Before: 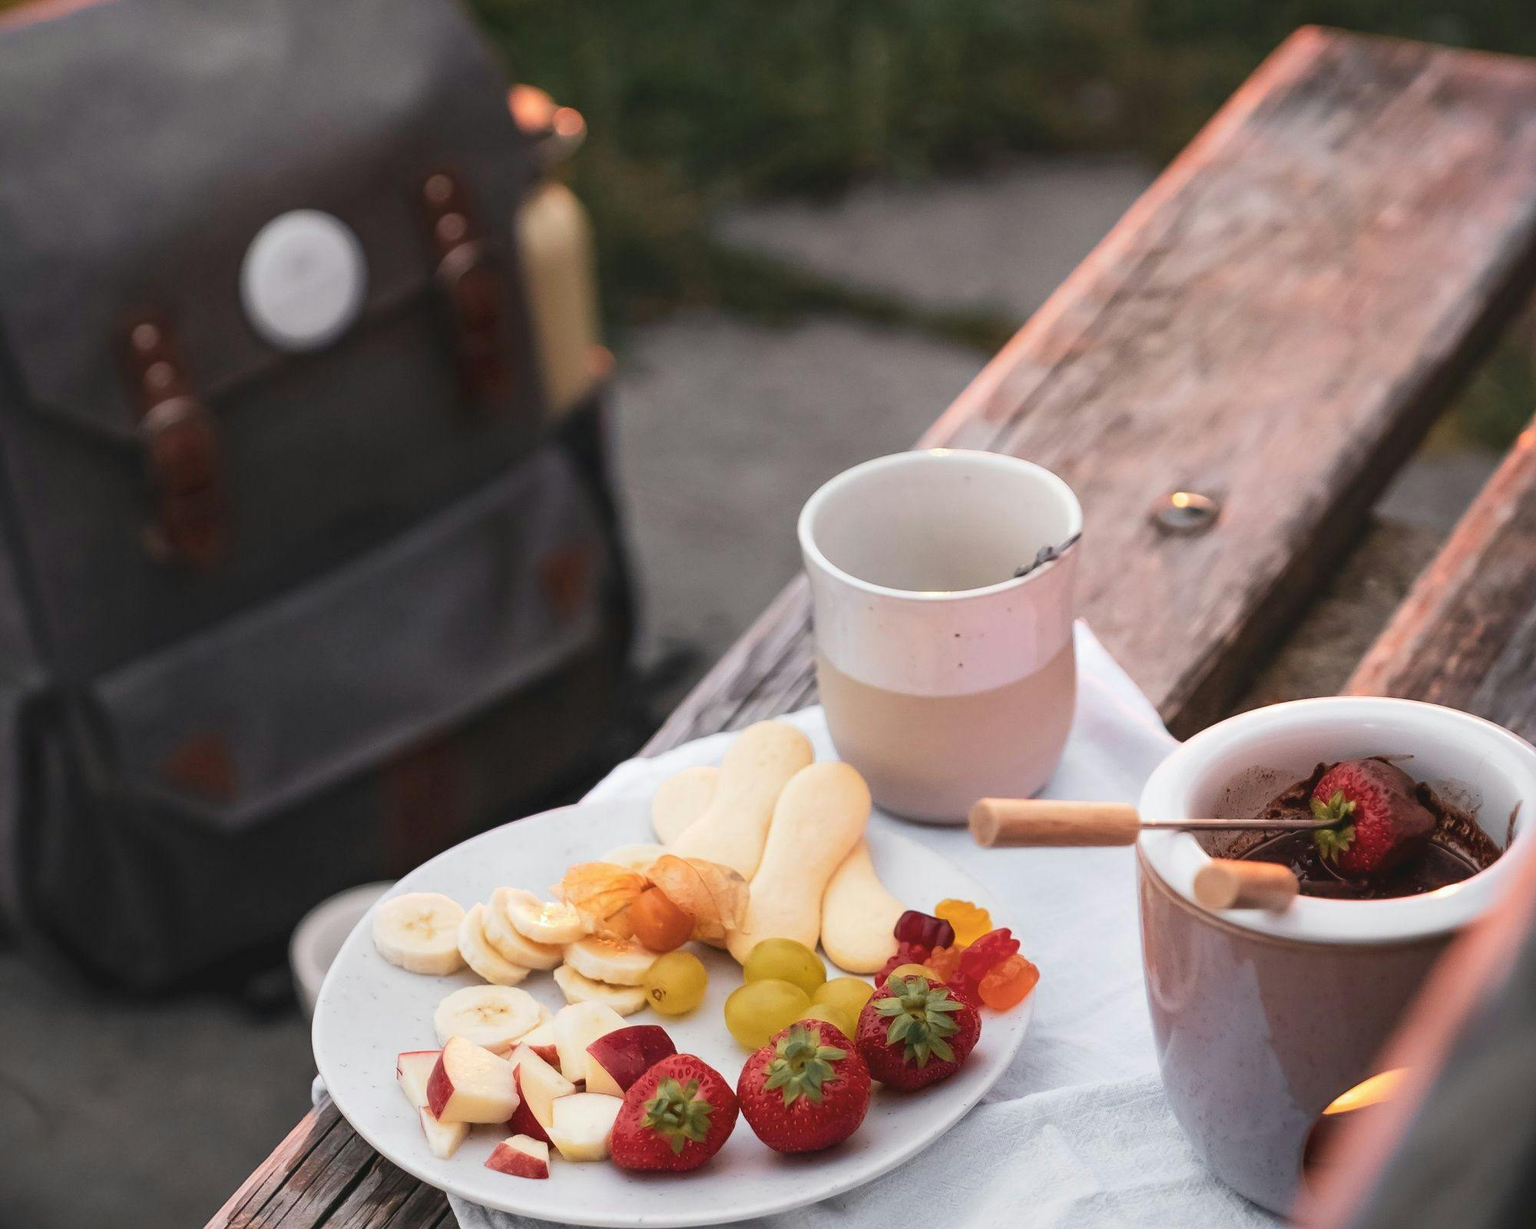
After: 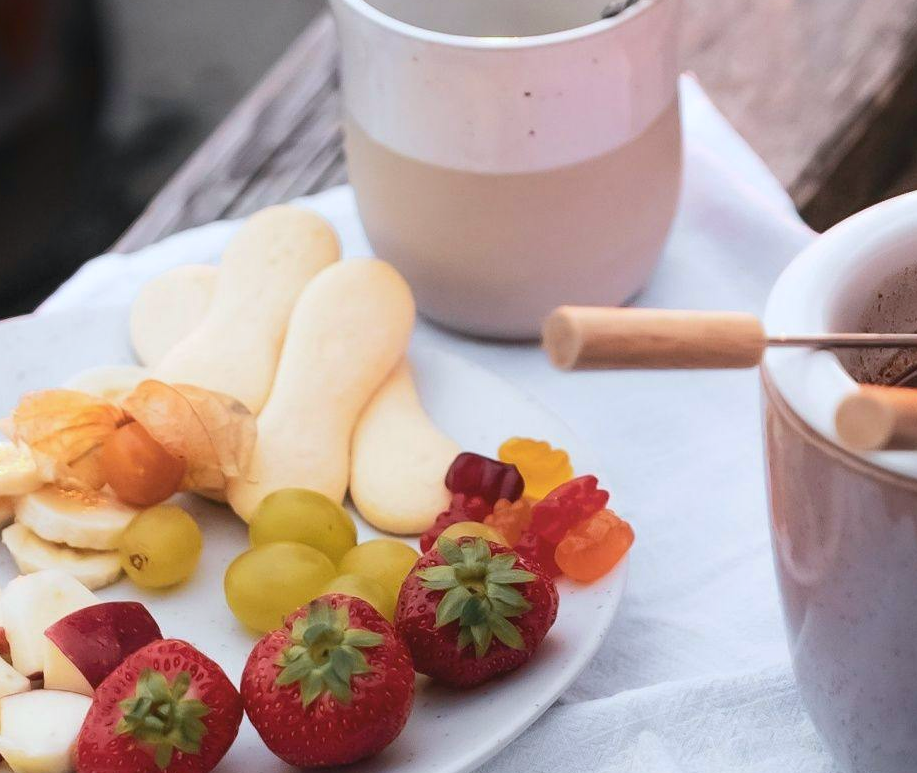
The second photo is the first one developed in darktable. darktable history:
shadows and highlights: shadows -70, highlights 35, soften with gaussian
crop: left 35.976%, top 45.819%, right 18.162%, bottom 5.807%
white balance: red 0.967, blue 1.049
